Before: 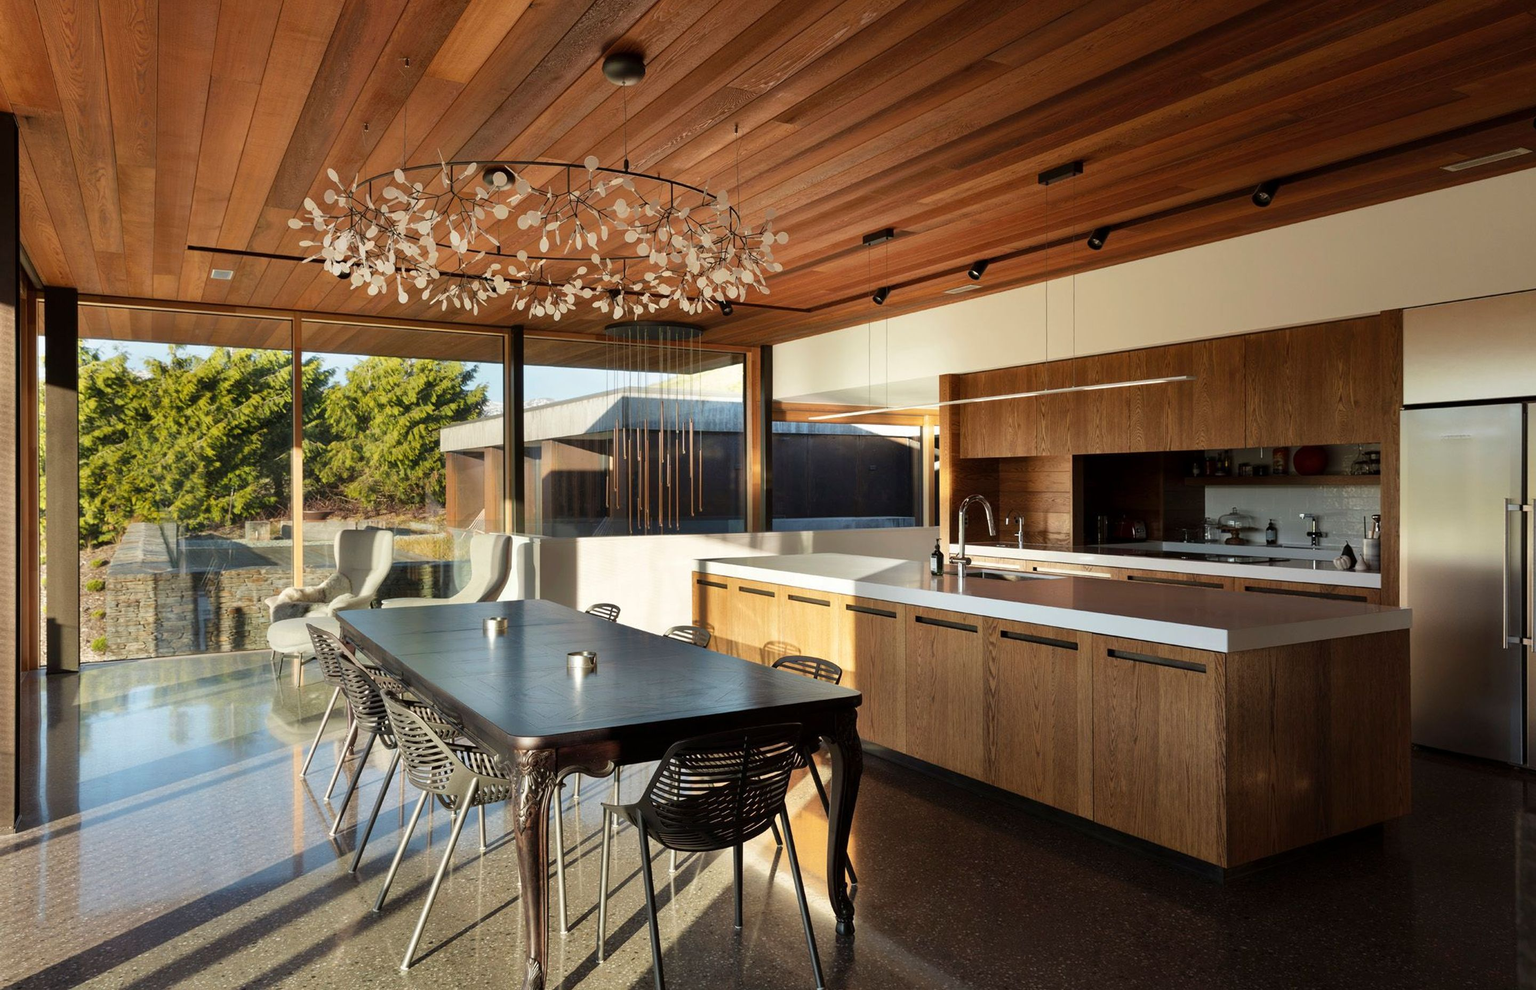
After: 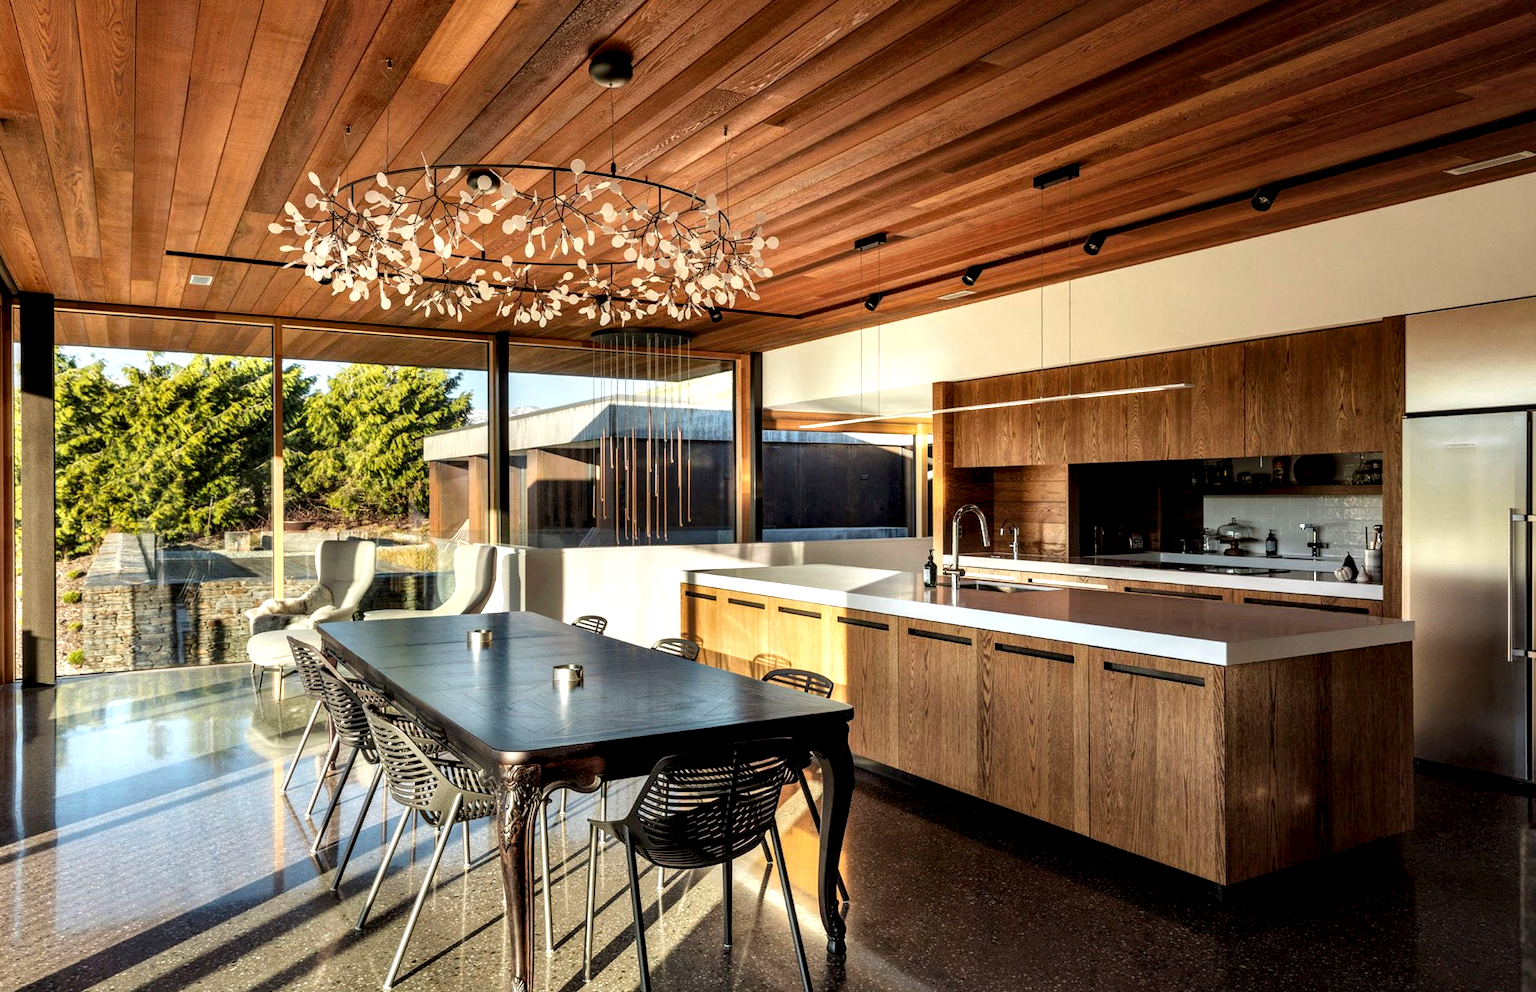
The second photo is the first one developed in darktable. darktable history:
local contrast: highlights 19%, detail 186%
shadows and highlights: shadows 25.96, highlights -26.37
crop: left 1.637%, right 0.278%, bottom 1.714%
contrast brightness saturation: contrast 0.074, brightness 0.072, saturation 0.177
